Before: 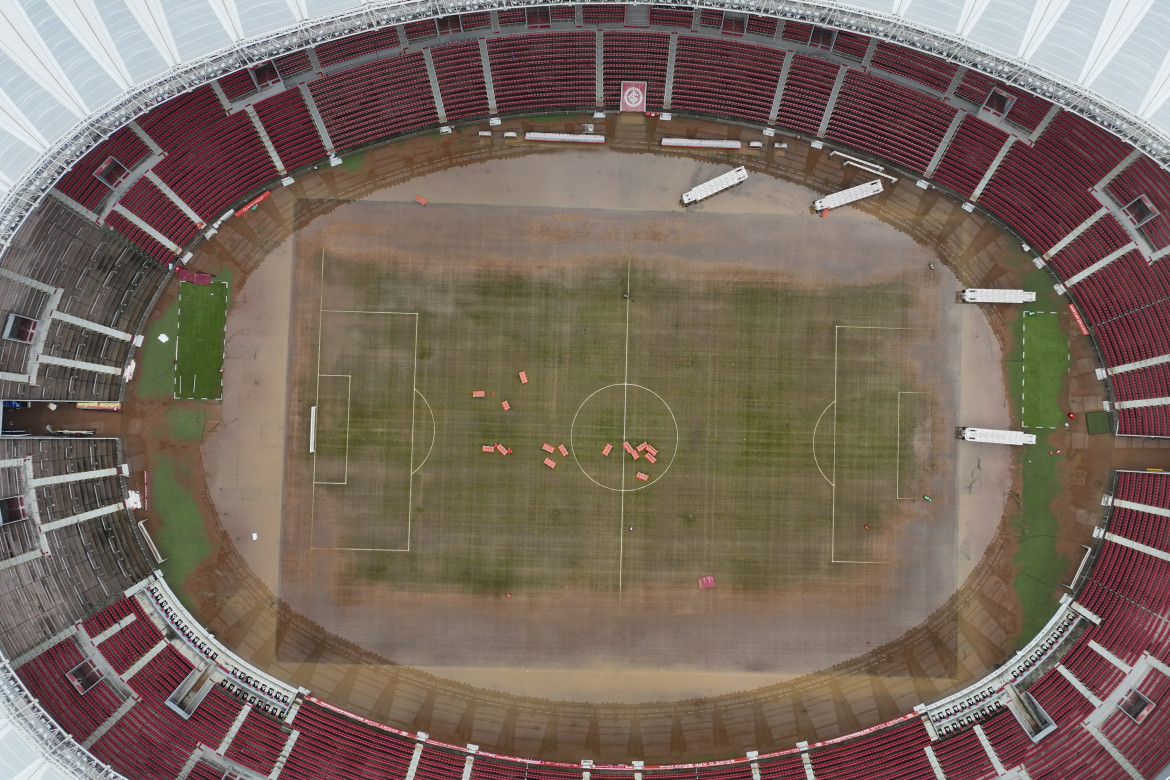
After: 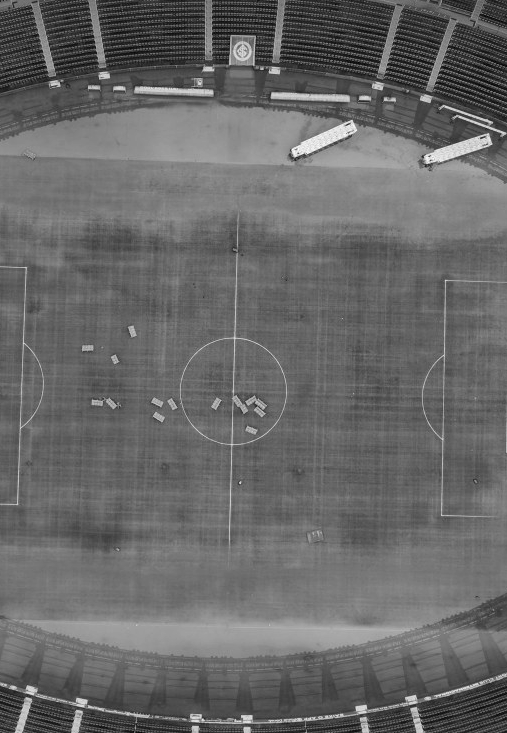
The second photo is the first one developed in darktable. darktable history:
local contrast: on, module defaults
monochrome: on, module defaults
crop: left 33.452%, top 6.025%, right 23.155%
color balance rgb: perceptual saturation grading › global saturation 20%, perceptual saturation grading › highlights -25%, perceptual saturation grading › shadows 25%, global vibrance 50%
